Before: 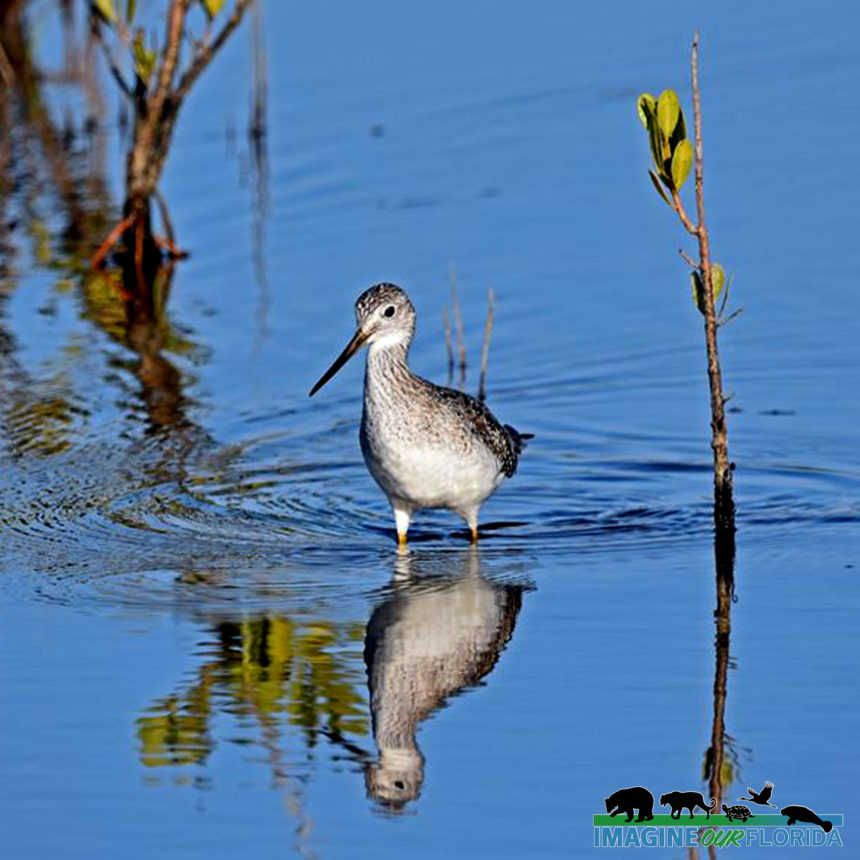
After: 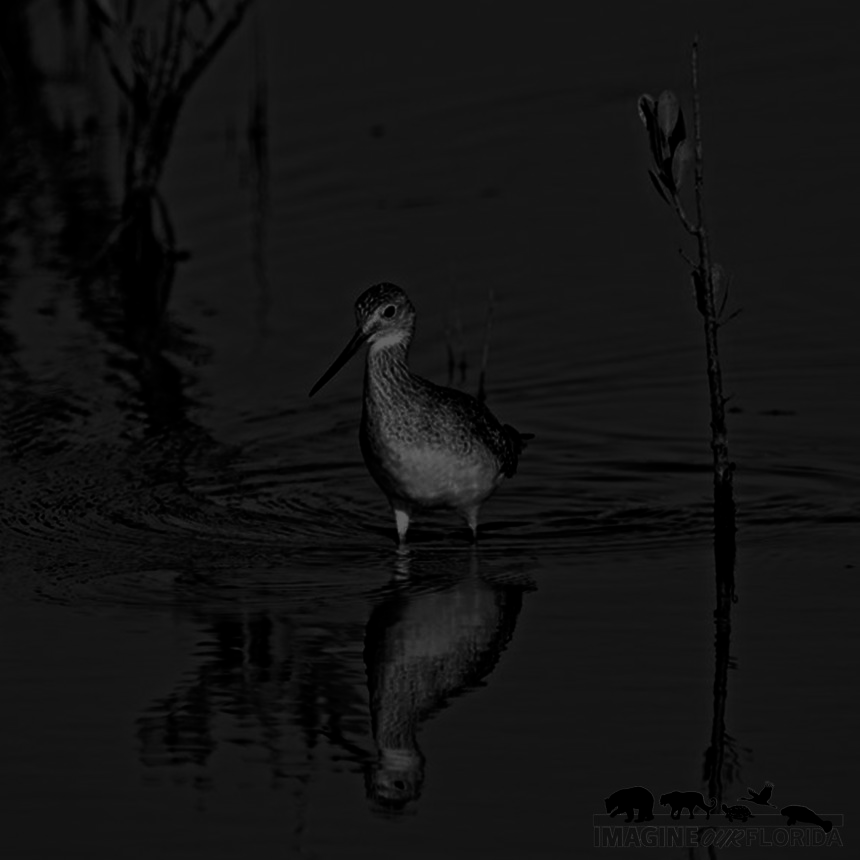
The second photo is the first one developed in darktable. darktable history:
contrast brightness saturation: contrast 0.02, brightness -1, saturation -1
exposure: black level correction -0.036, exposure -0.497 EV
